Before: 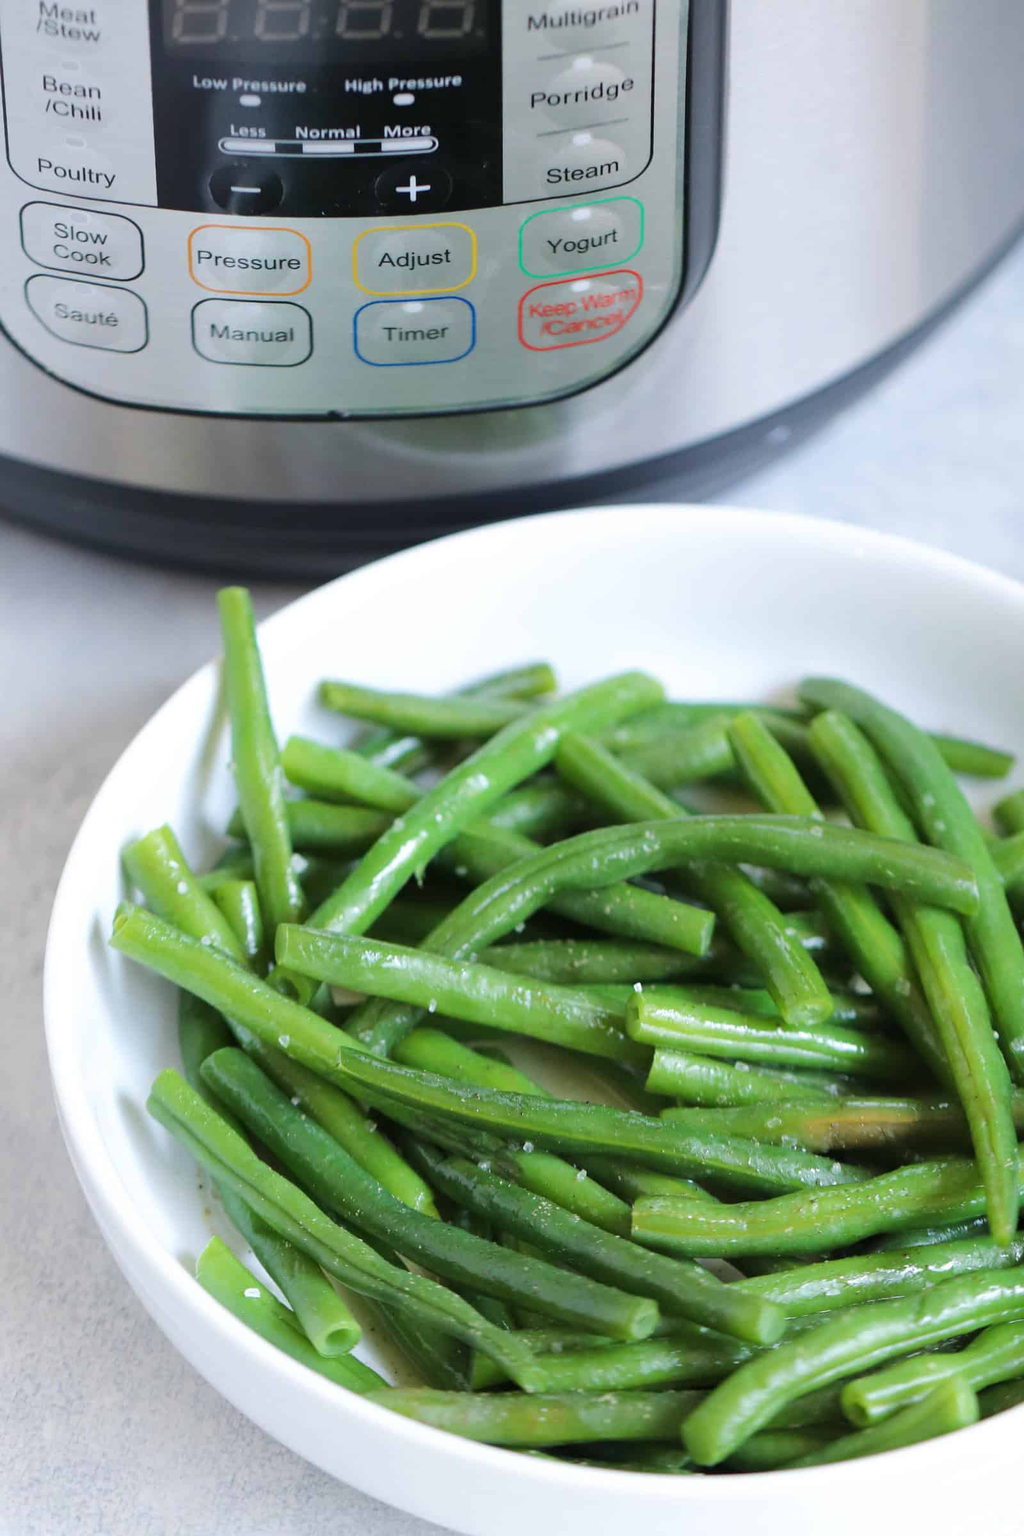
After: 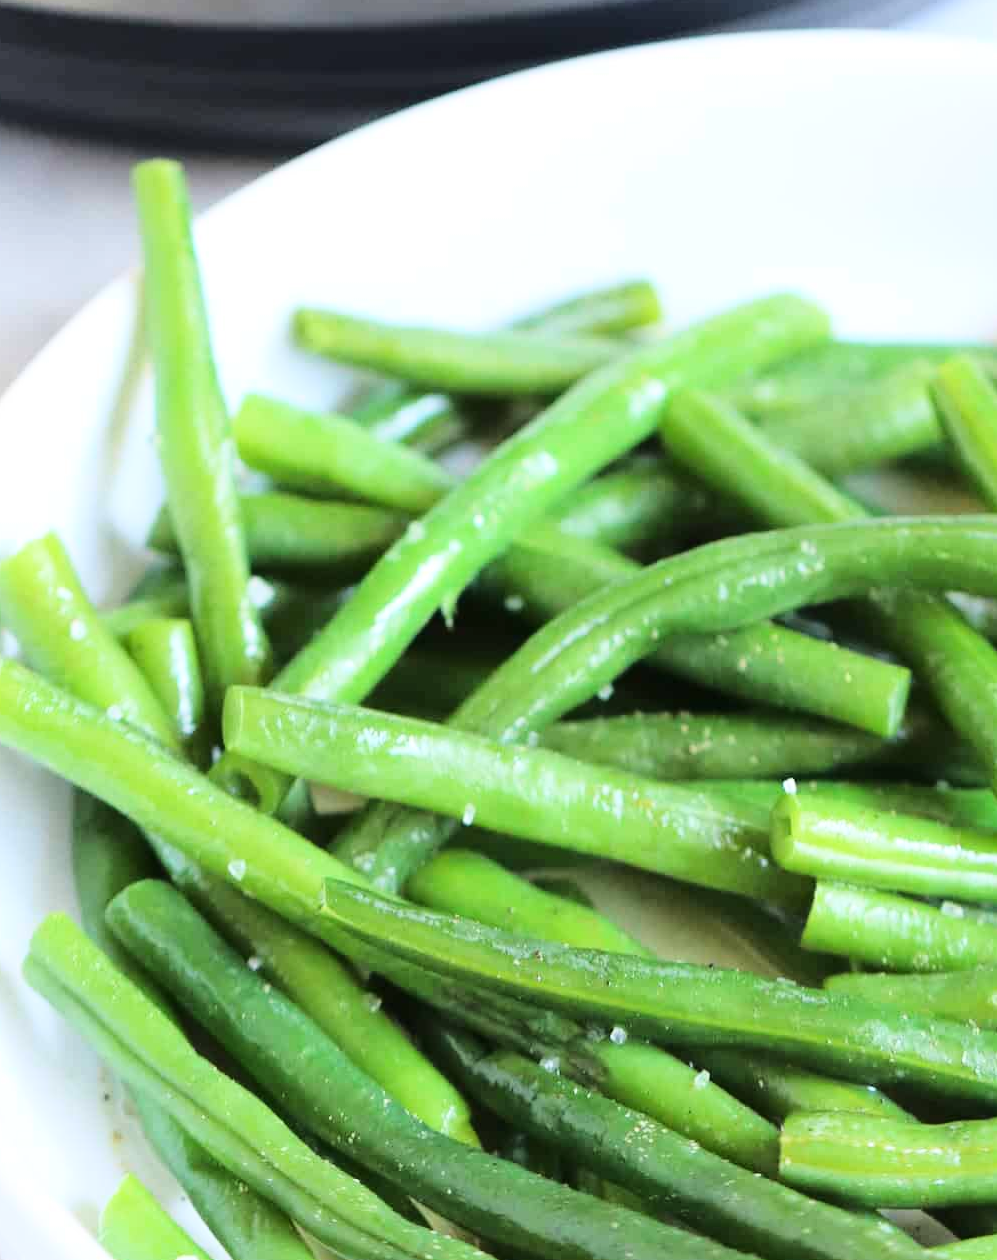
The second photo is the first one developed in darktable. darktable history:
crop: left 12.938%, top 31.562%, right 24.719%, bottom 15.543%
base curve: curves: ch0 [(0, 0) (0.028, 0.03) (0.121, 0.232) (0.46, 0.748) (0.859, 0.968) (1, 1)]
